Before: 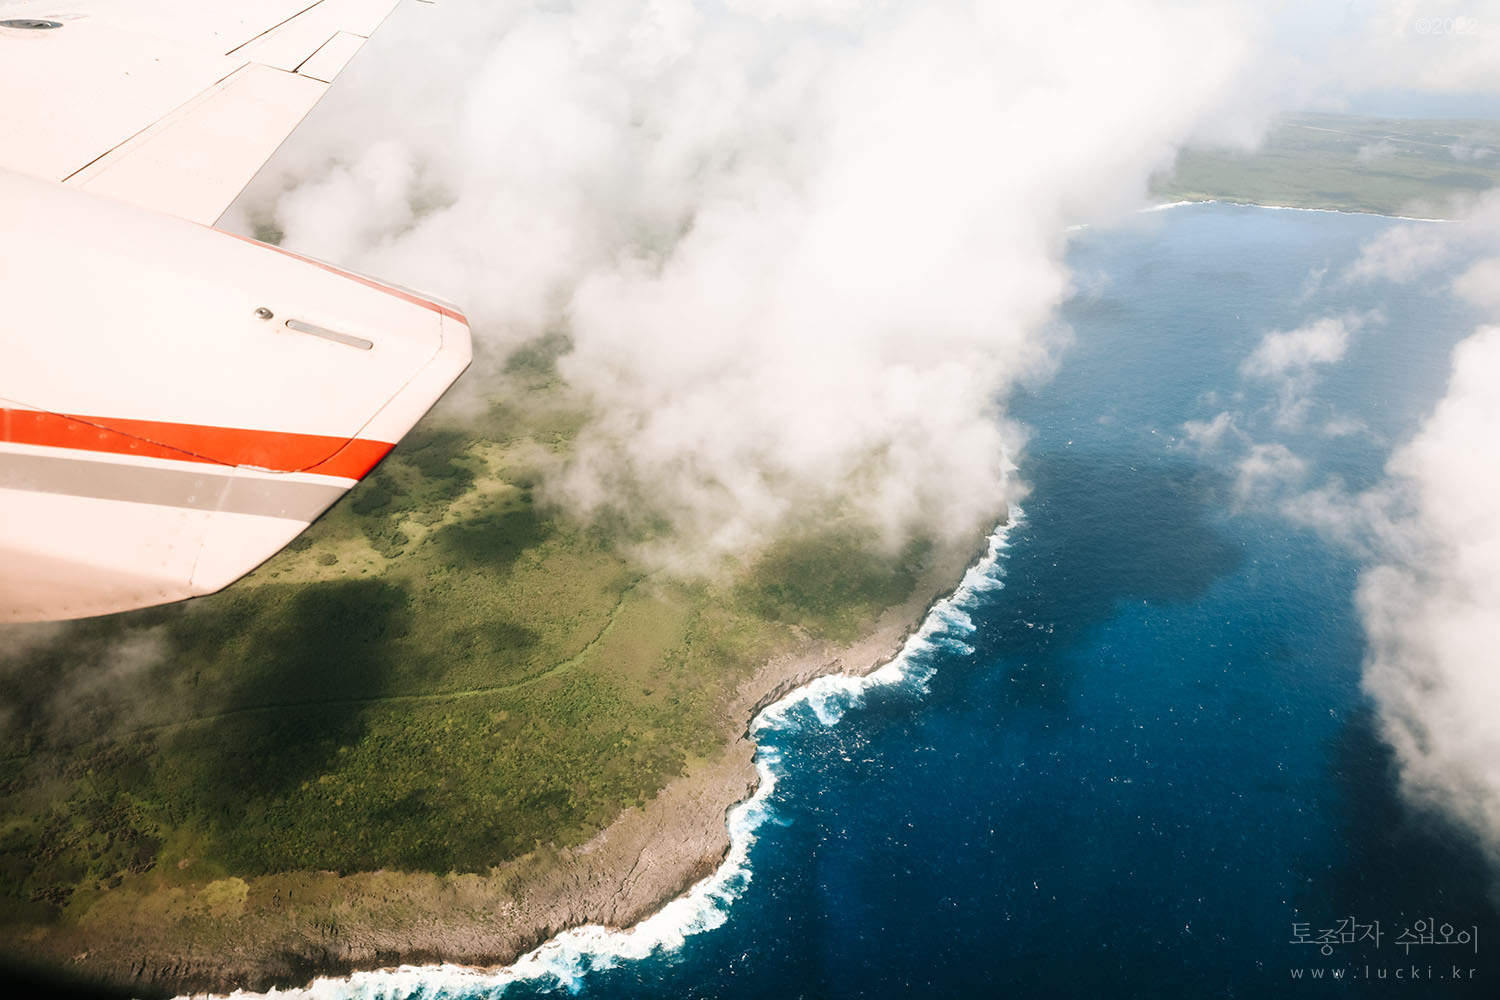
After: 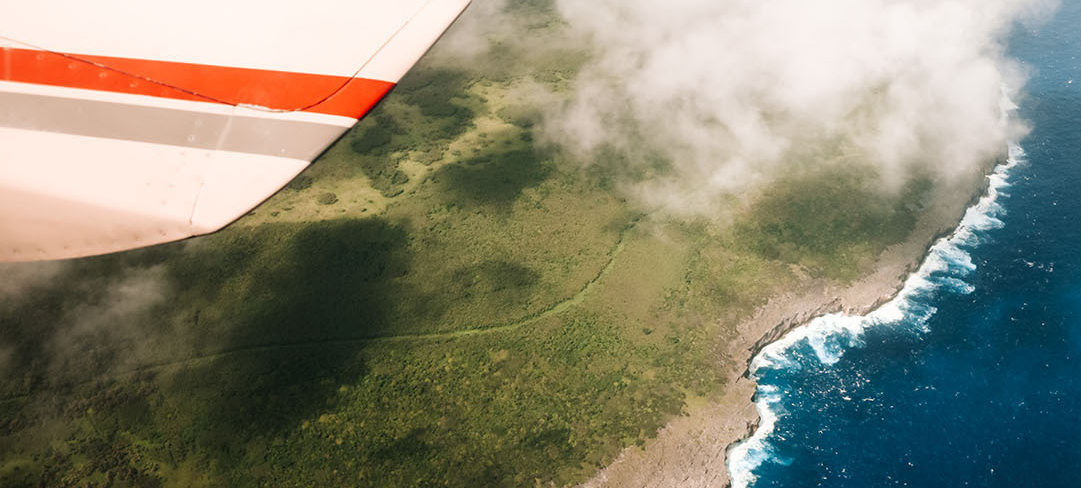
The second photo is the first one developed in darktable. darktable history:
crop: top 36.186%, right 27.921%, bottom 14.941%
